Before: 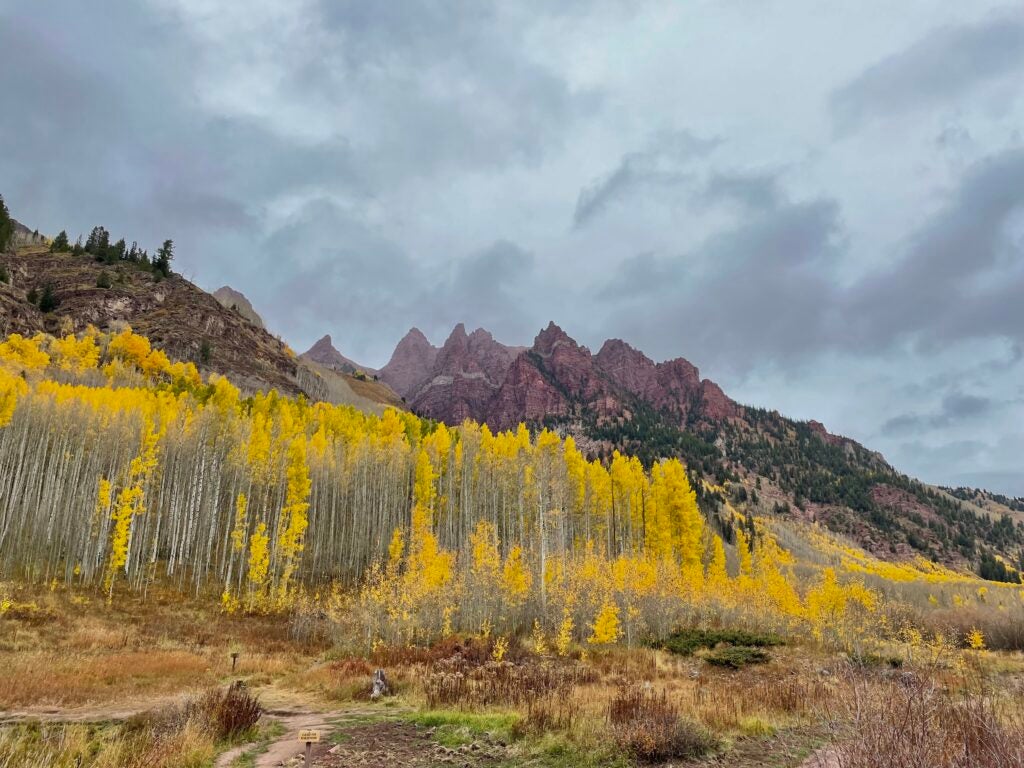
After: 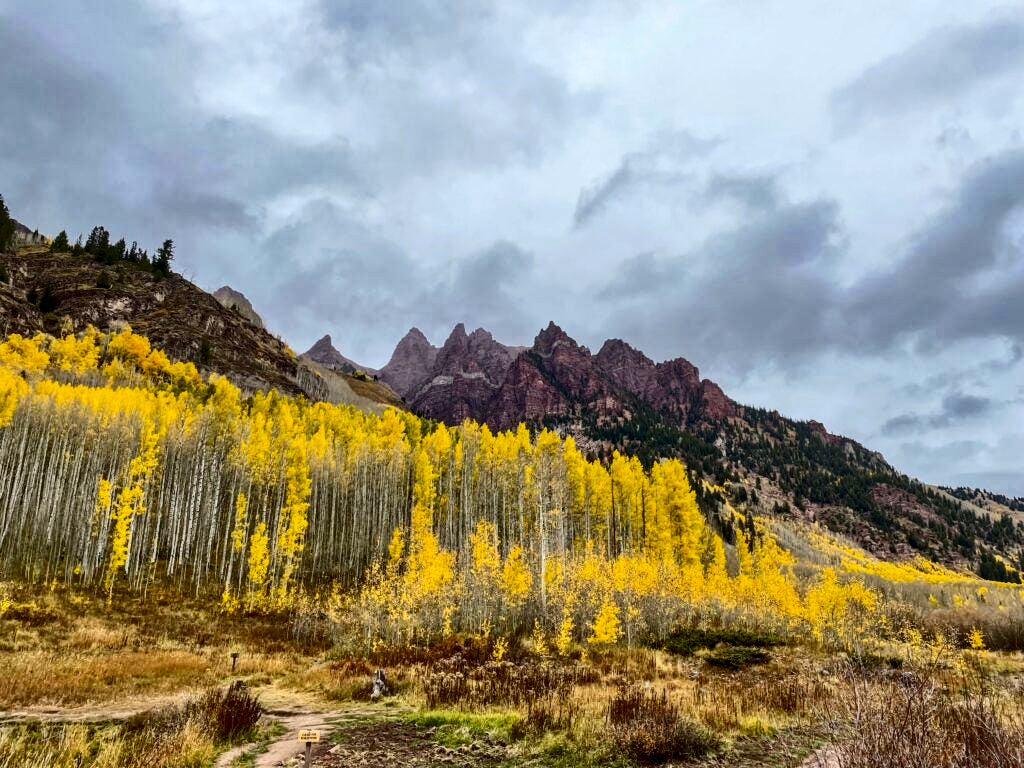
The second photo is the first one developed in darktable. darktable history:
contrast brightness saturation: contrast 0.32, brightness -0.08, saturation 0.17
color contrast: green-magenta contrast 0.8, blue-yellow contrast 1.1, unbound 0
local contrast: on, module defaults
tone equalizer: -8 EV -1.84 EV, -7 EV -1.16 EV, -6 EV -1.62 EV, smoothing diameter 25%, edges refinement/feathering 10, preserve details guided filter
